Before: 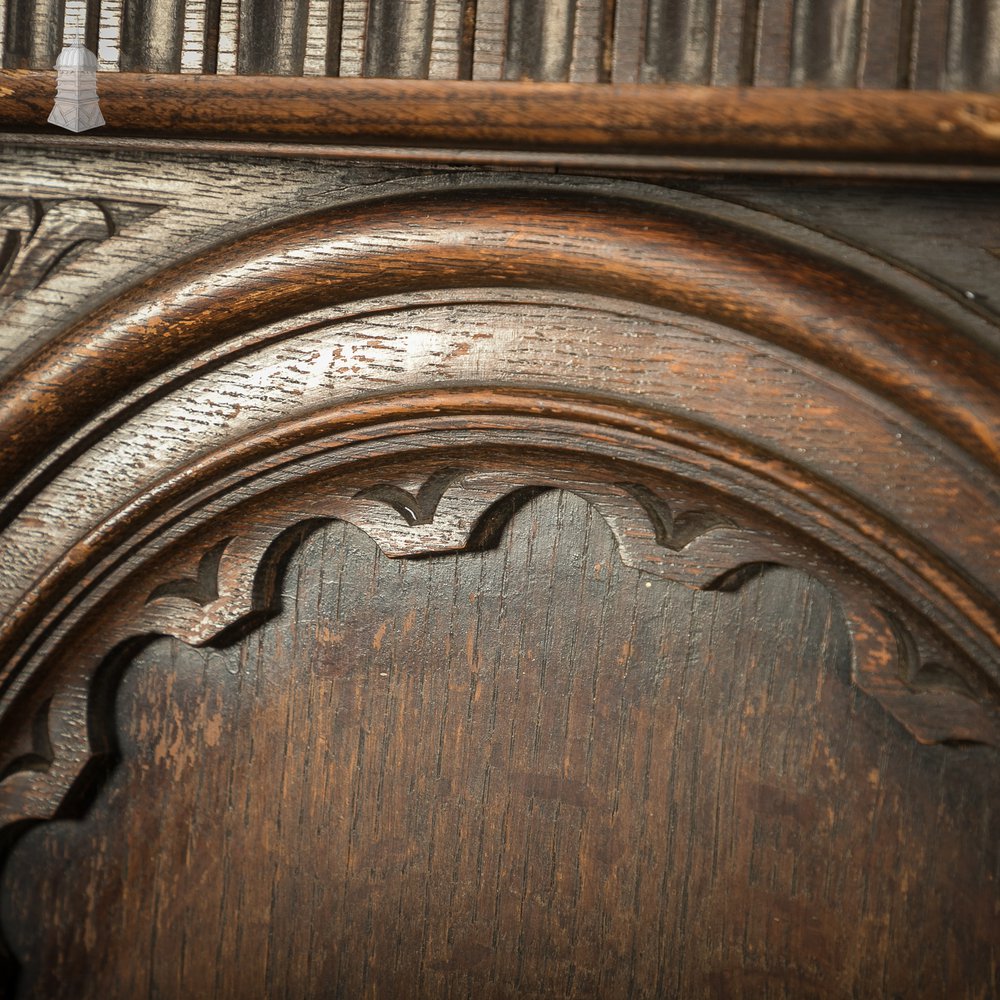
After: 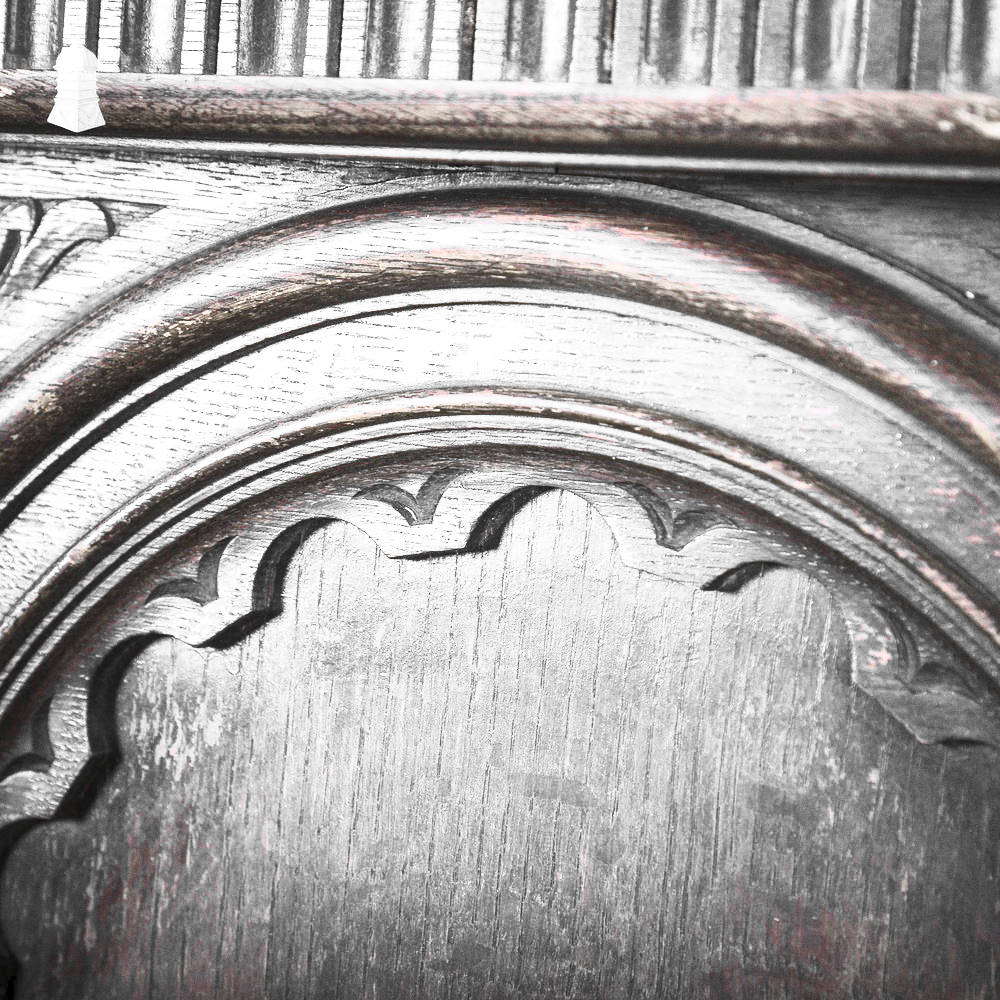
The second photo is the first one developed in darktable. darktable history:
color balance rgb: perceptual saturation grading › global saturation 35%, perceptual saturation grading › highlights -30%, perceptual saturation grading › shadows 35%, perceptual brilliance grading › global brilliance 3%, perceptual brilliance grading › highlights -3%, perceptual brilliance grading › shadows 3%
white balance: red 0.766, blue 1.537
color zones: curves: ch1 [(0, 0.831) (0.08, 0.771) (0.157, 0.268) (0.241, 0.207) (0.562, -0.005) (0.714, -0.013) (0.876, 0.01) (1, 0.831)]
grain: coarseness 0.47 ISO
contrast brightness saturation: contrast 0.57, brightness 0.57, saturation -0.34
exposure: exposure 1 EV, compensate highlight preservation false
